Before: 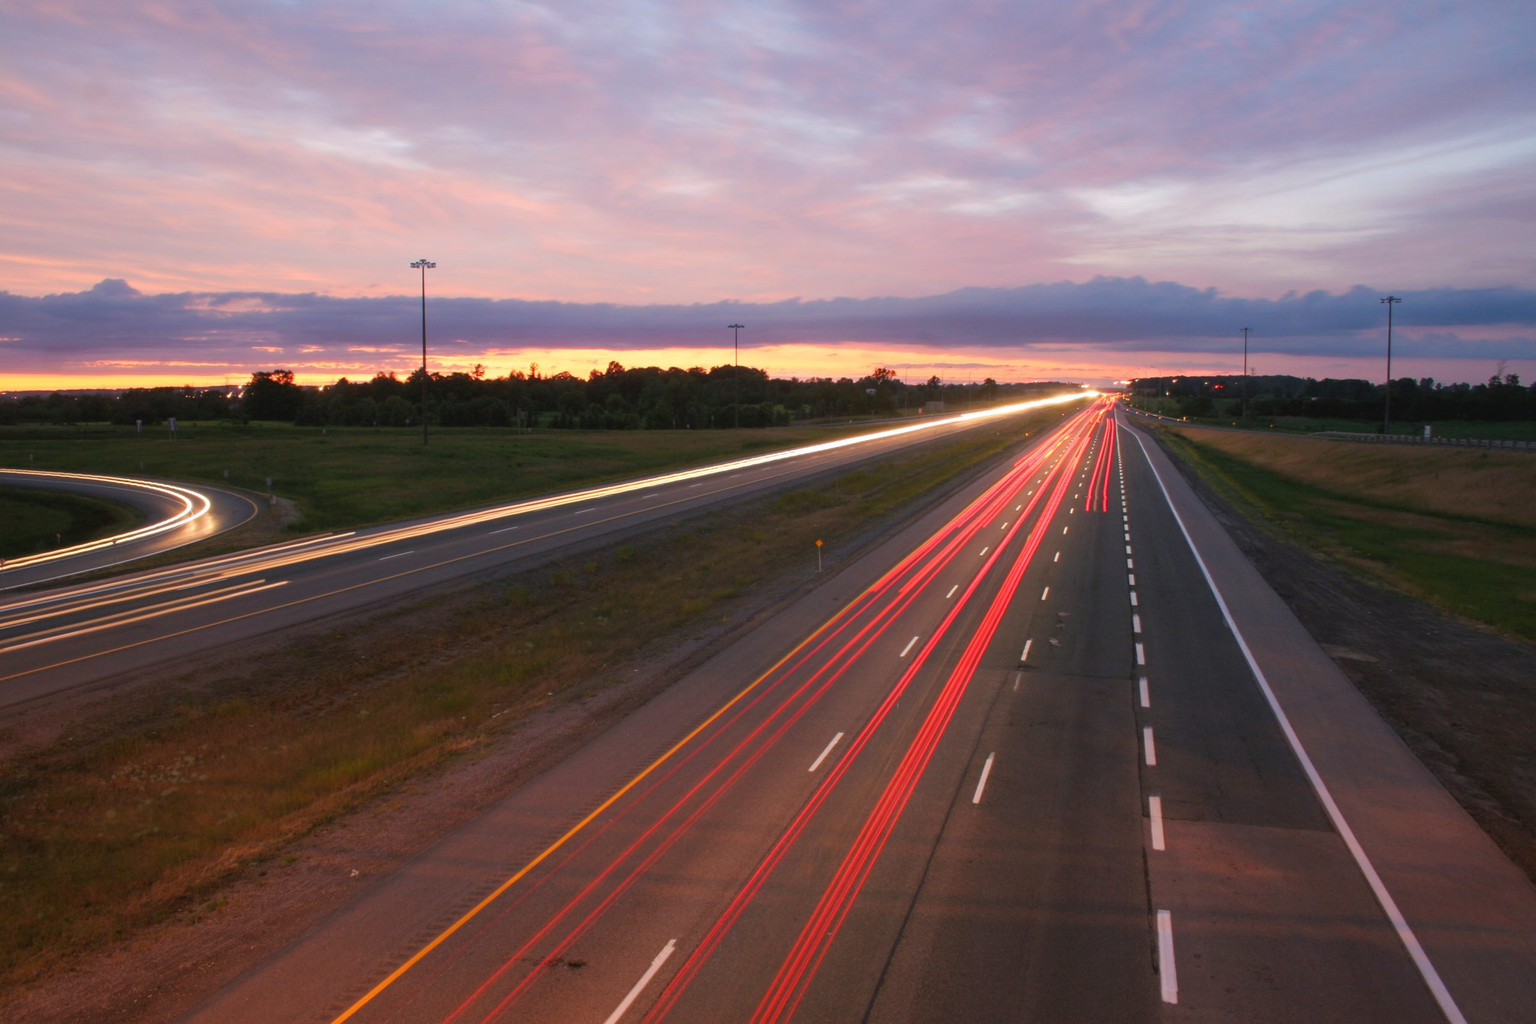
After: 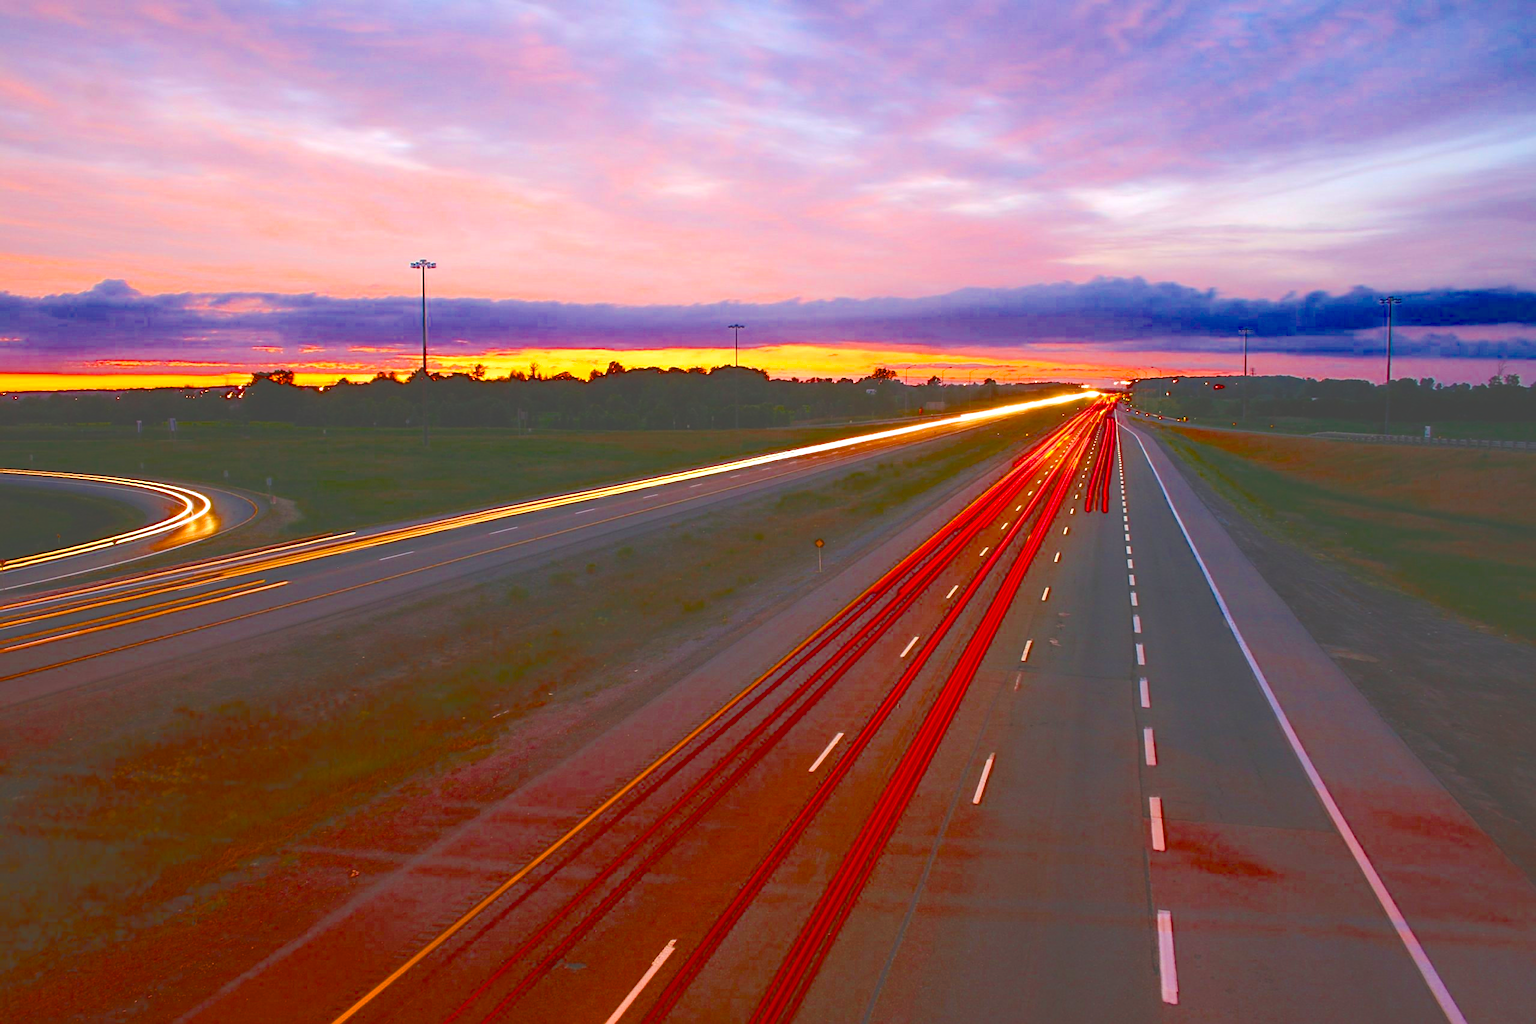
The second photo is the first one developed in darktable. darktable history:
color balance rgb: linear chroma grading › global chroma 49.36%, perceptual saturation grading › global saturation 39.178%, perceptual saturation grading › highlights -25.697%, perceptual saturation grading › mid-tones 35.034%, perceptual saturation grading › shadows 35.65%, perceptual brilliance grading › global brilliance 11.634%, global vibrance -1.727%, saturation formula JzAzBz (2021)
exposure: black level correction -0.042, exposure 0.06 EV, compensate exposure bias true, compensate highlight preservation false
sharpen: on, module defaults
